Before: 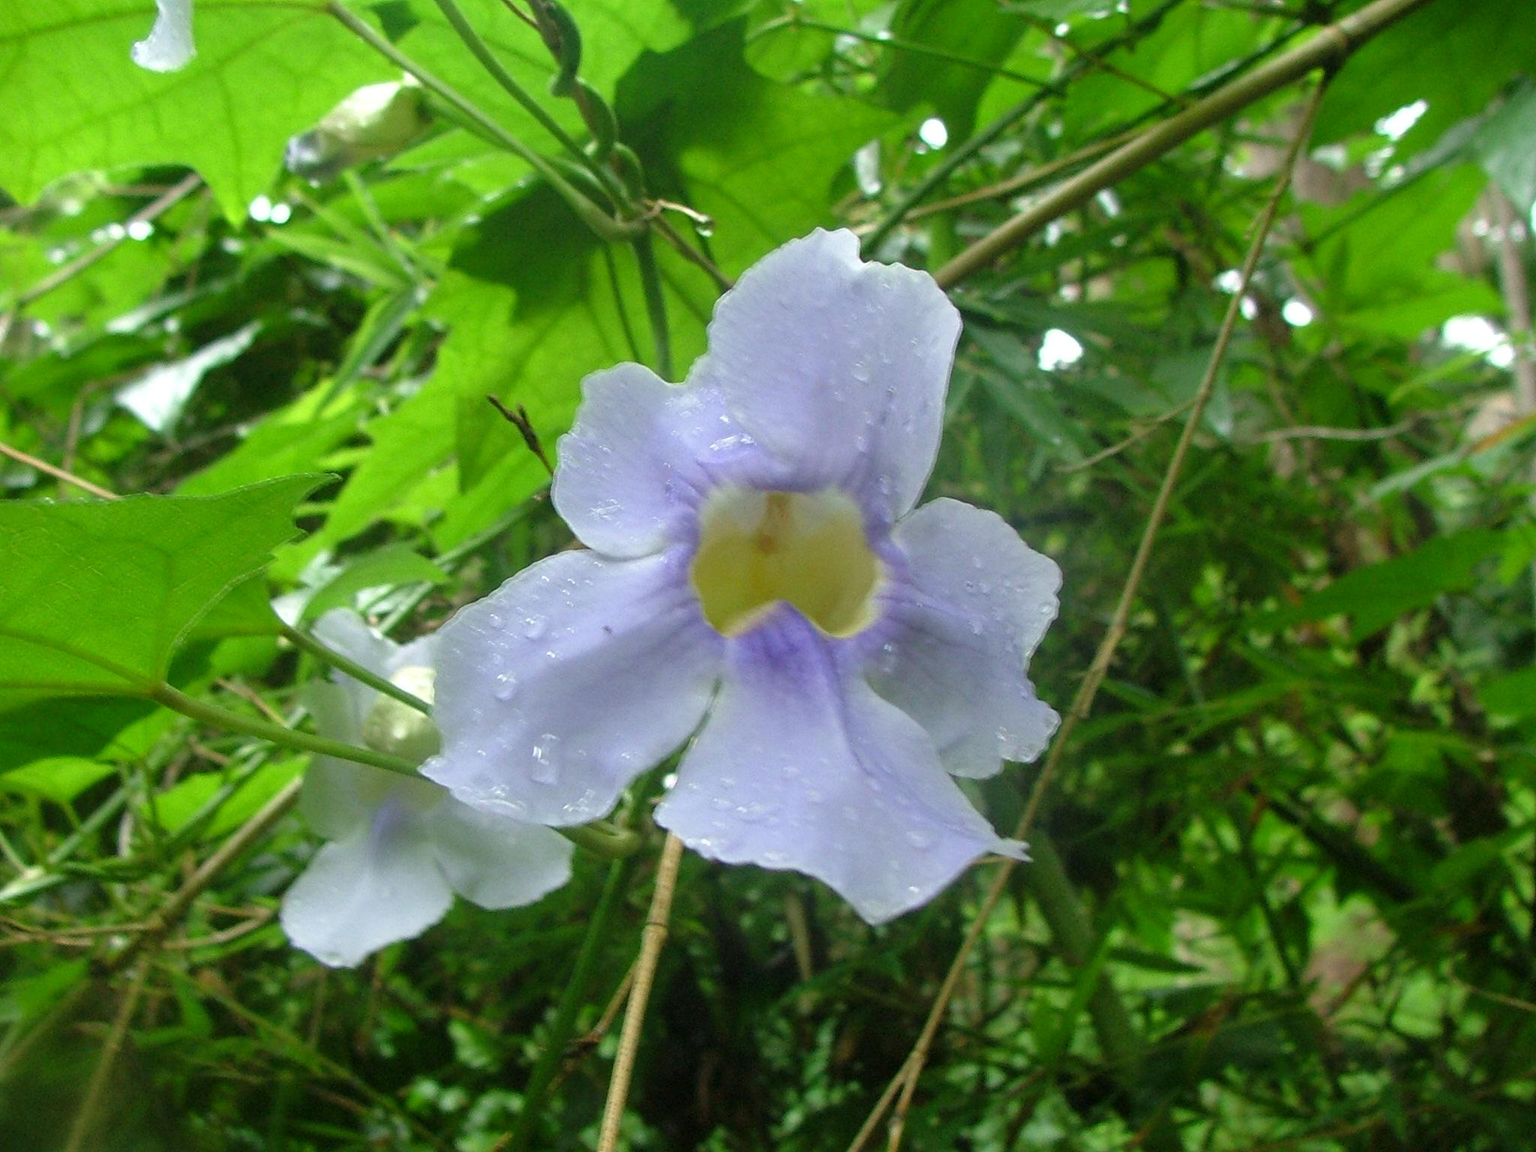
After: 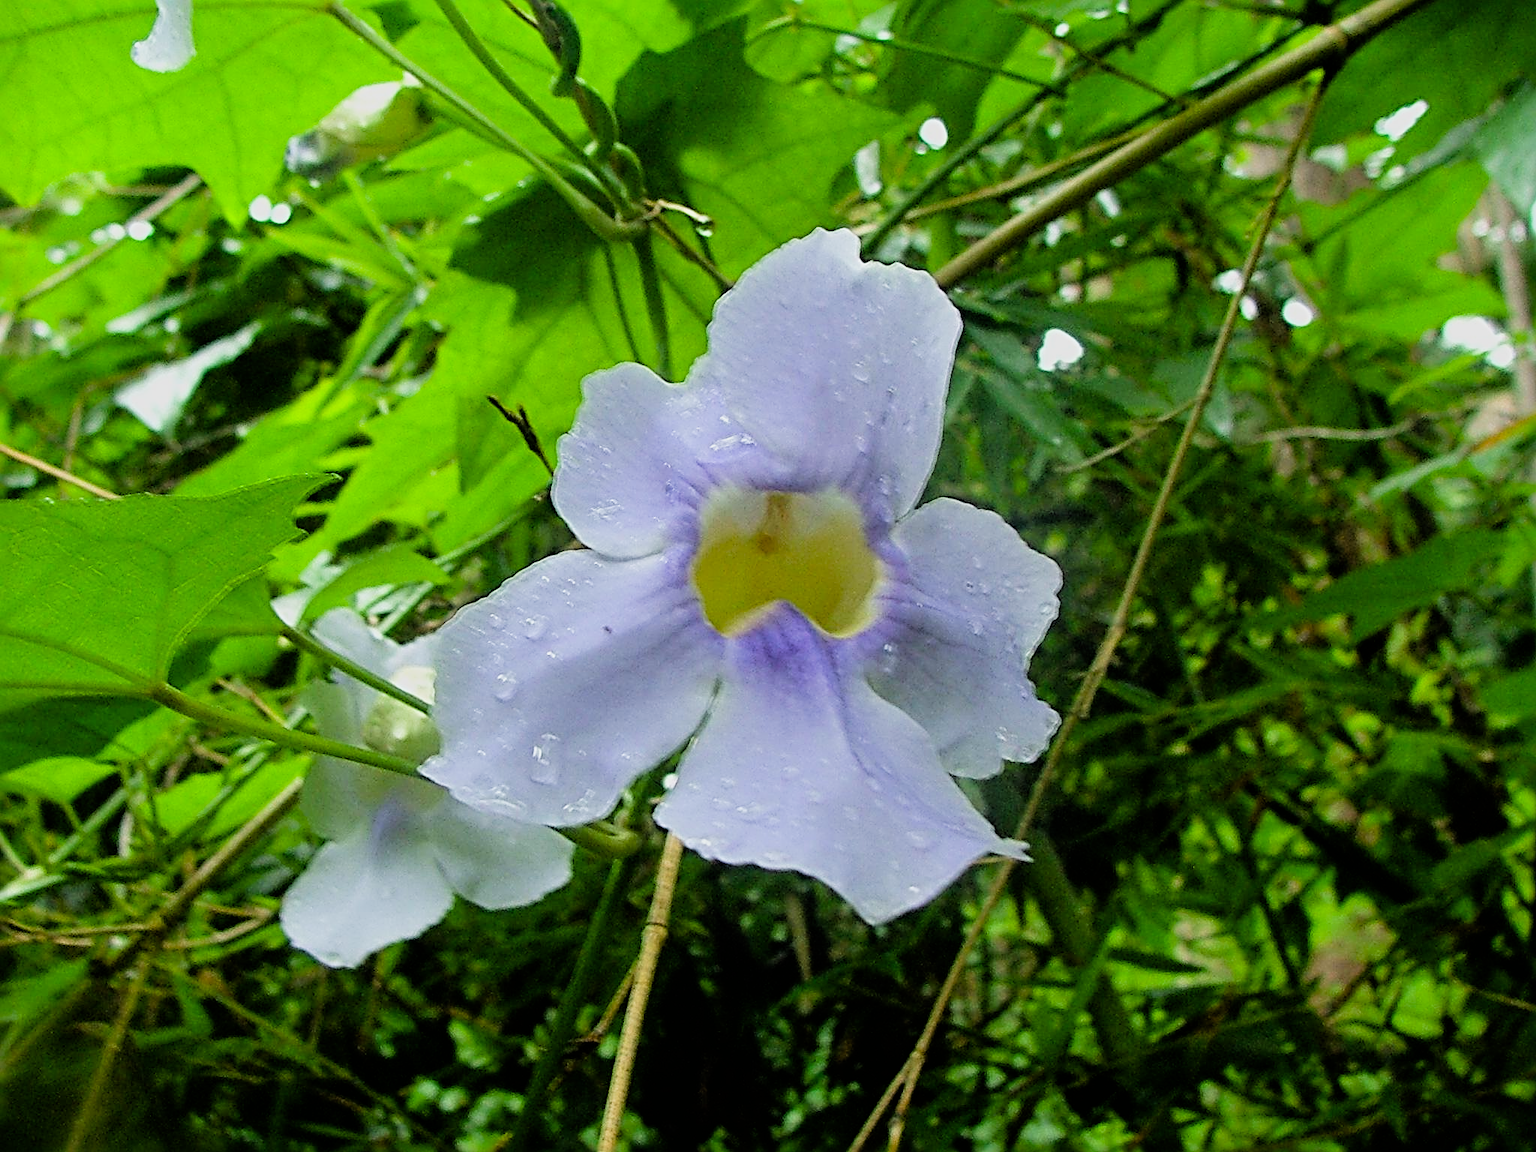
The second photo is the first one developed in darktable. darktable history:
color balance: output saturation 120%
filmic rgb: black relative exposure -5 EV, hardness 2.88, contrast 1.3, highlights saturation mix -30%
sharpen: radius 3.69, amount 0.928
